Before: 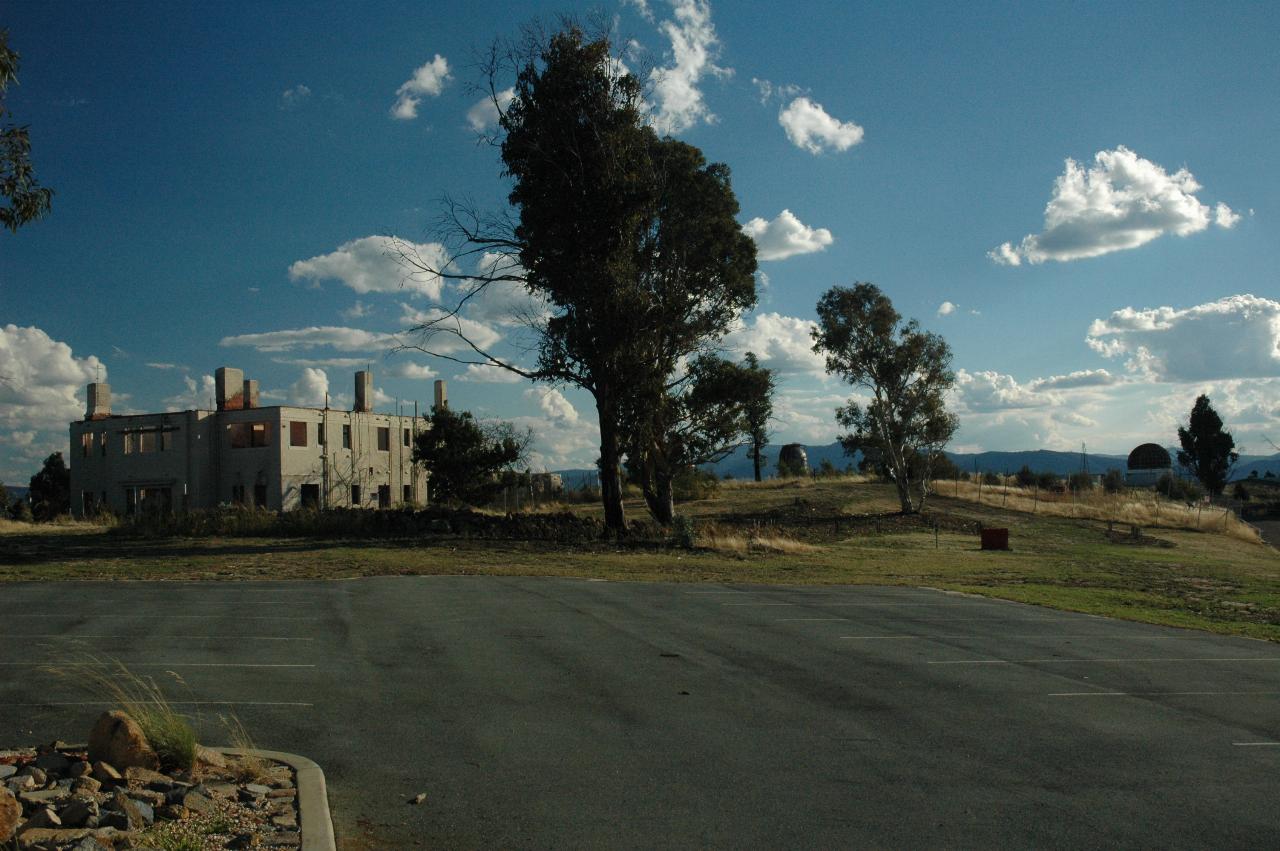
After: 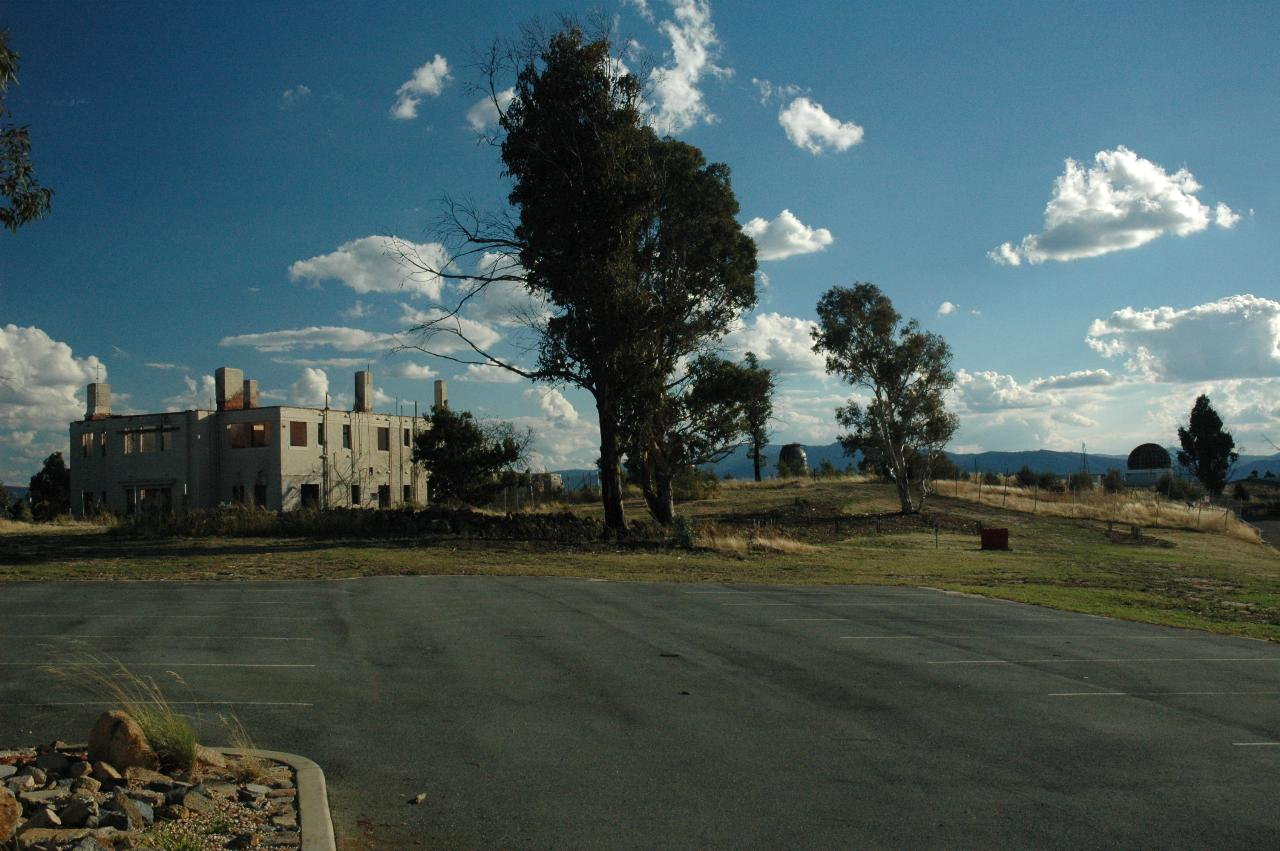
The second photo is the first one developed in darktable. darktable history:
exposure: exposure 0.163 EV, compensate highlight preservation false
